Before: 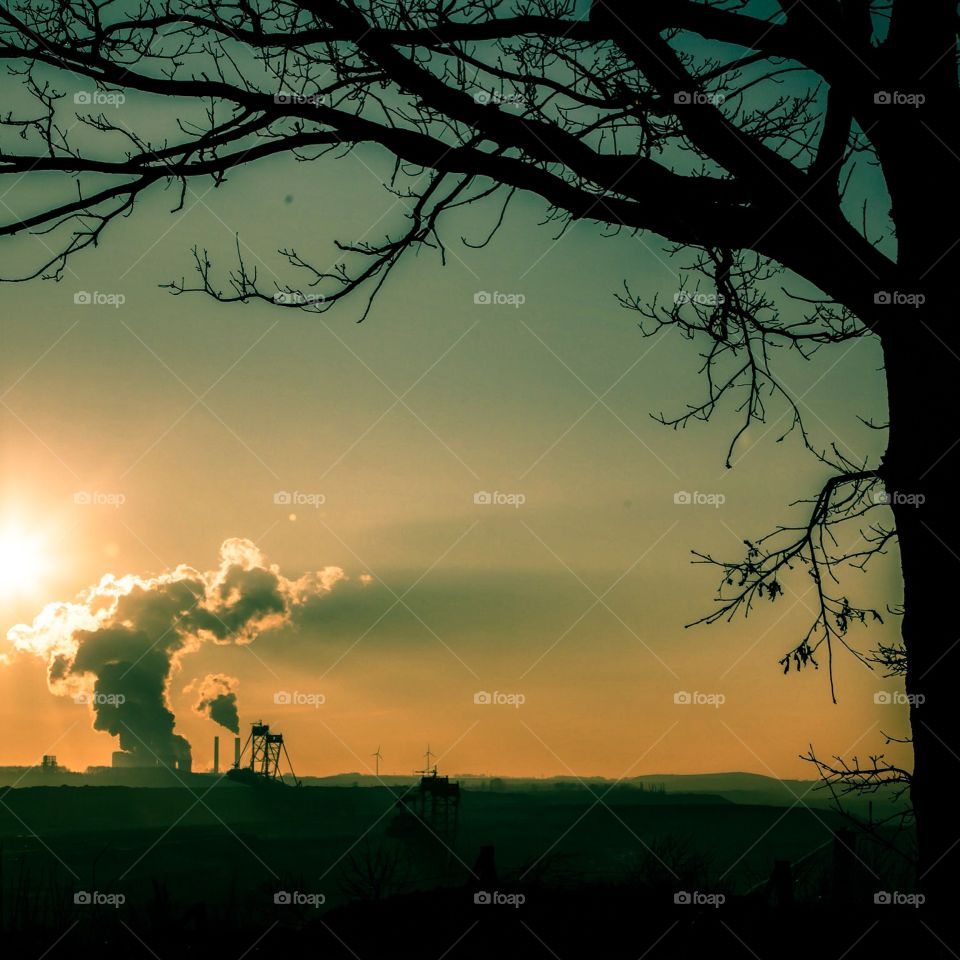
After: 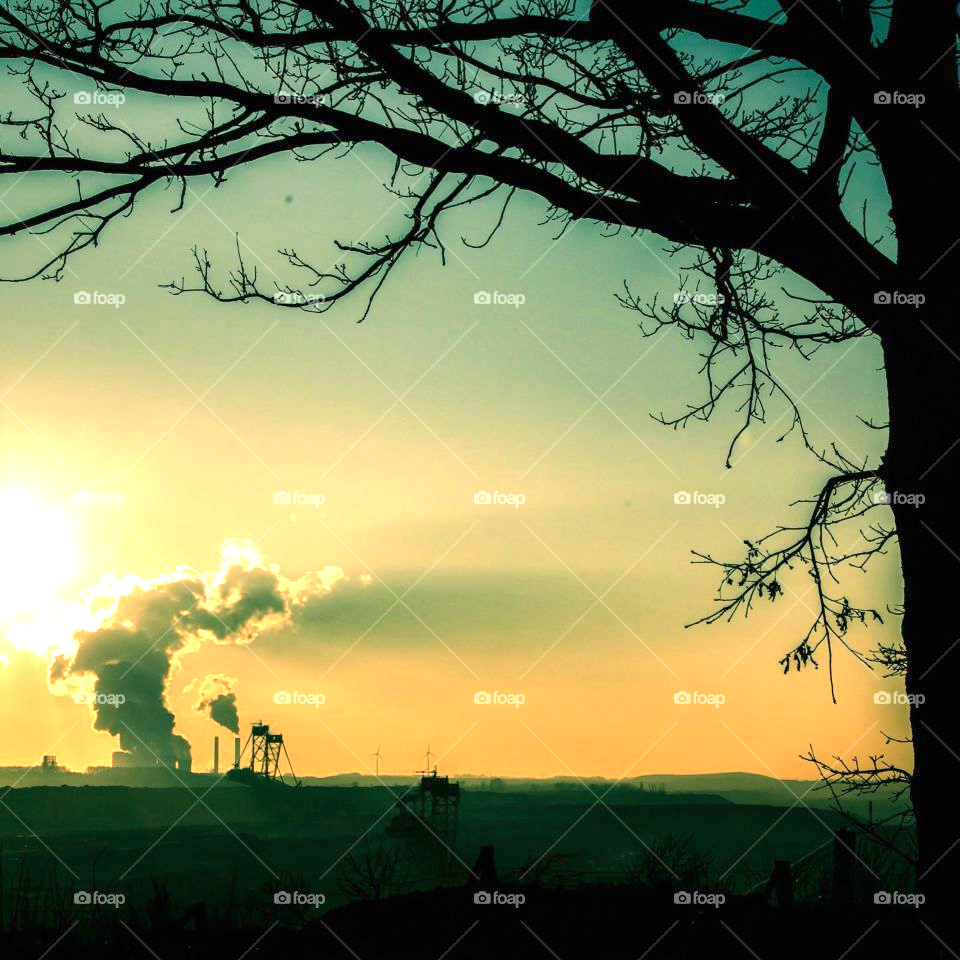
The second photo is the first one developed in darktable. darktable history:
exposure: black level correction 0, exposure 1.179 EV, compensate highlight preservation false
base curve: curves: ch0 [(0, 0) (0.472, 0.508) (1, 1)]
